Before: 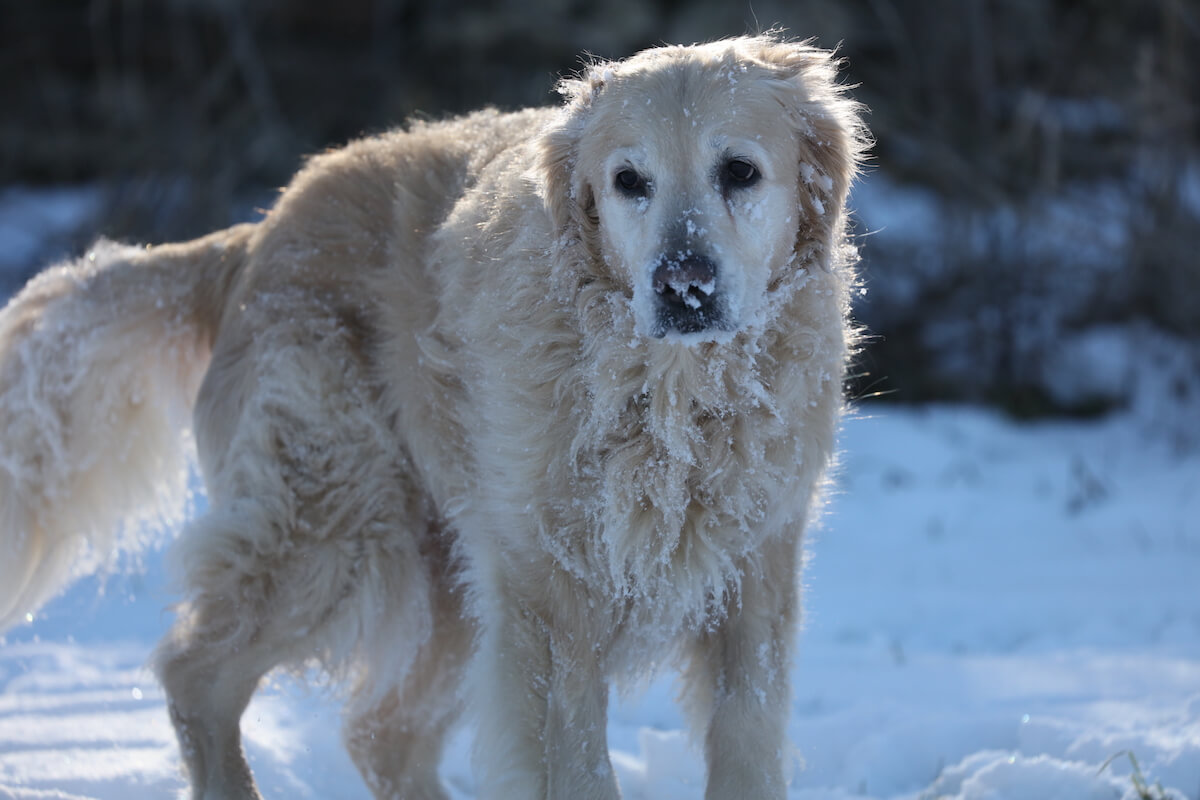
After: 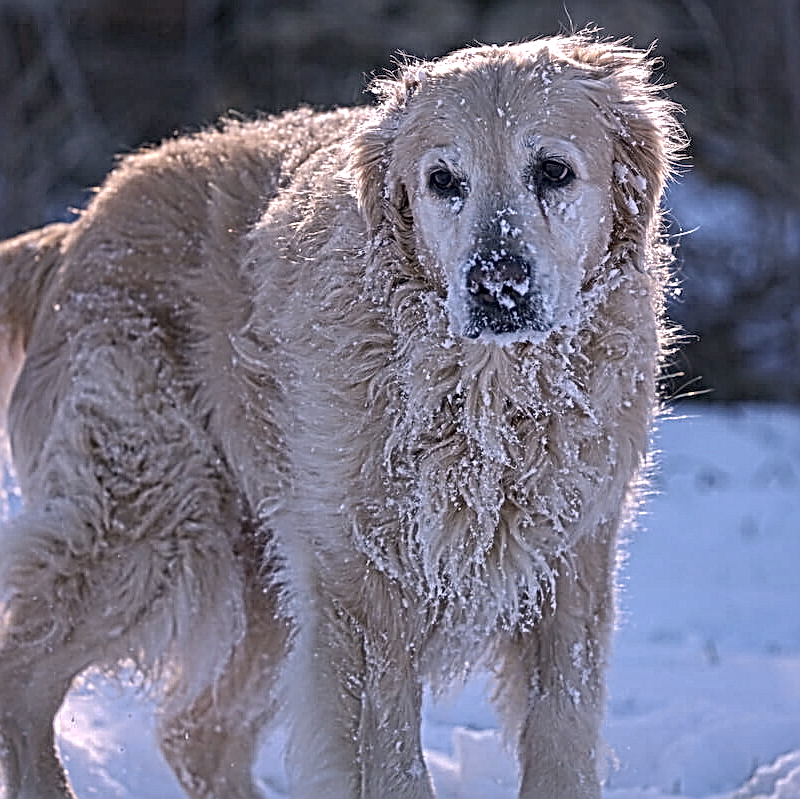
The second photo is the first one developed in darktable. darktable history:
crop and rotate: left 15.546%, right 17.787%
sharpen: radius 2.543, amount 0.636
shadows and highlights: on, module defaults
local contrast: mode bilateral grid, contrast 20, coarseness 3, detail 300%, midtone range 0.2
white balance: red 1.05, blue 1.072
color correction: highlights a* 3.84, highlights b* 5.07
